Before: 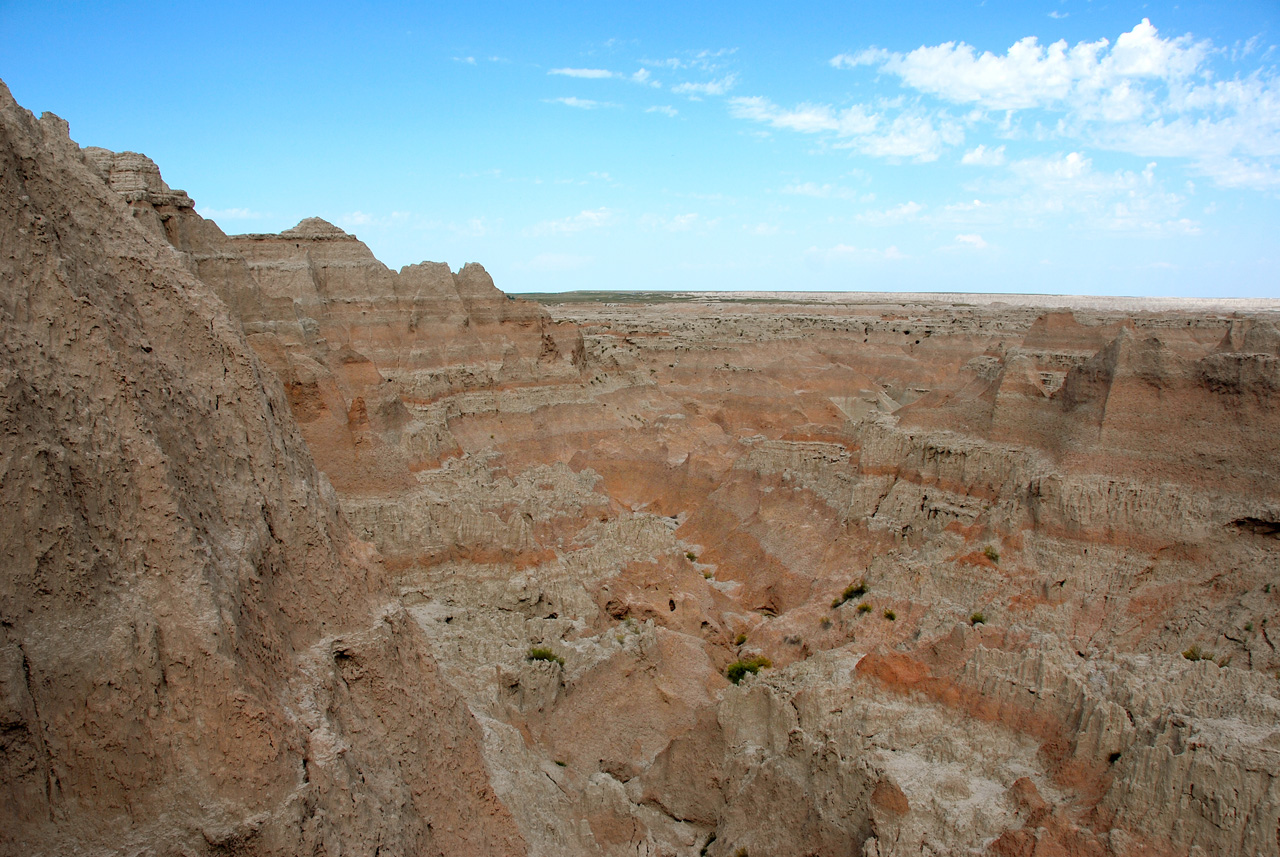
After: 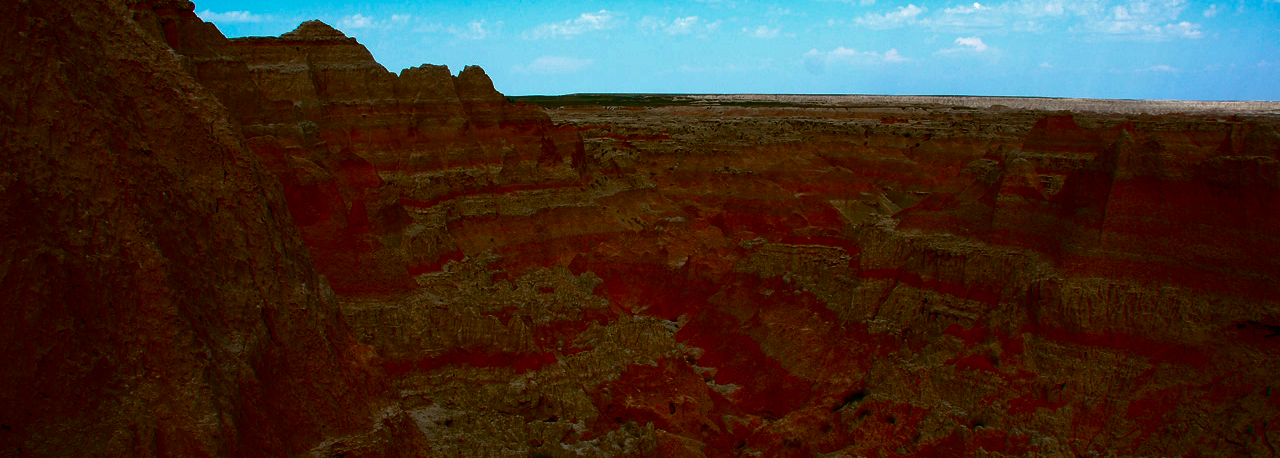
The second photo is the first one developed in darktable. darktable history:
velvia: strength 10%
crop and rotate: top 23.043%, bottom 23.437%
contrast brightness saturation: brightness -1, saturation 1
